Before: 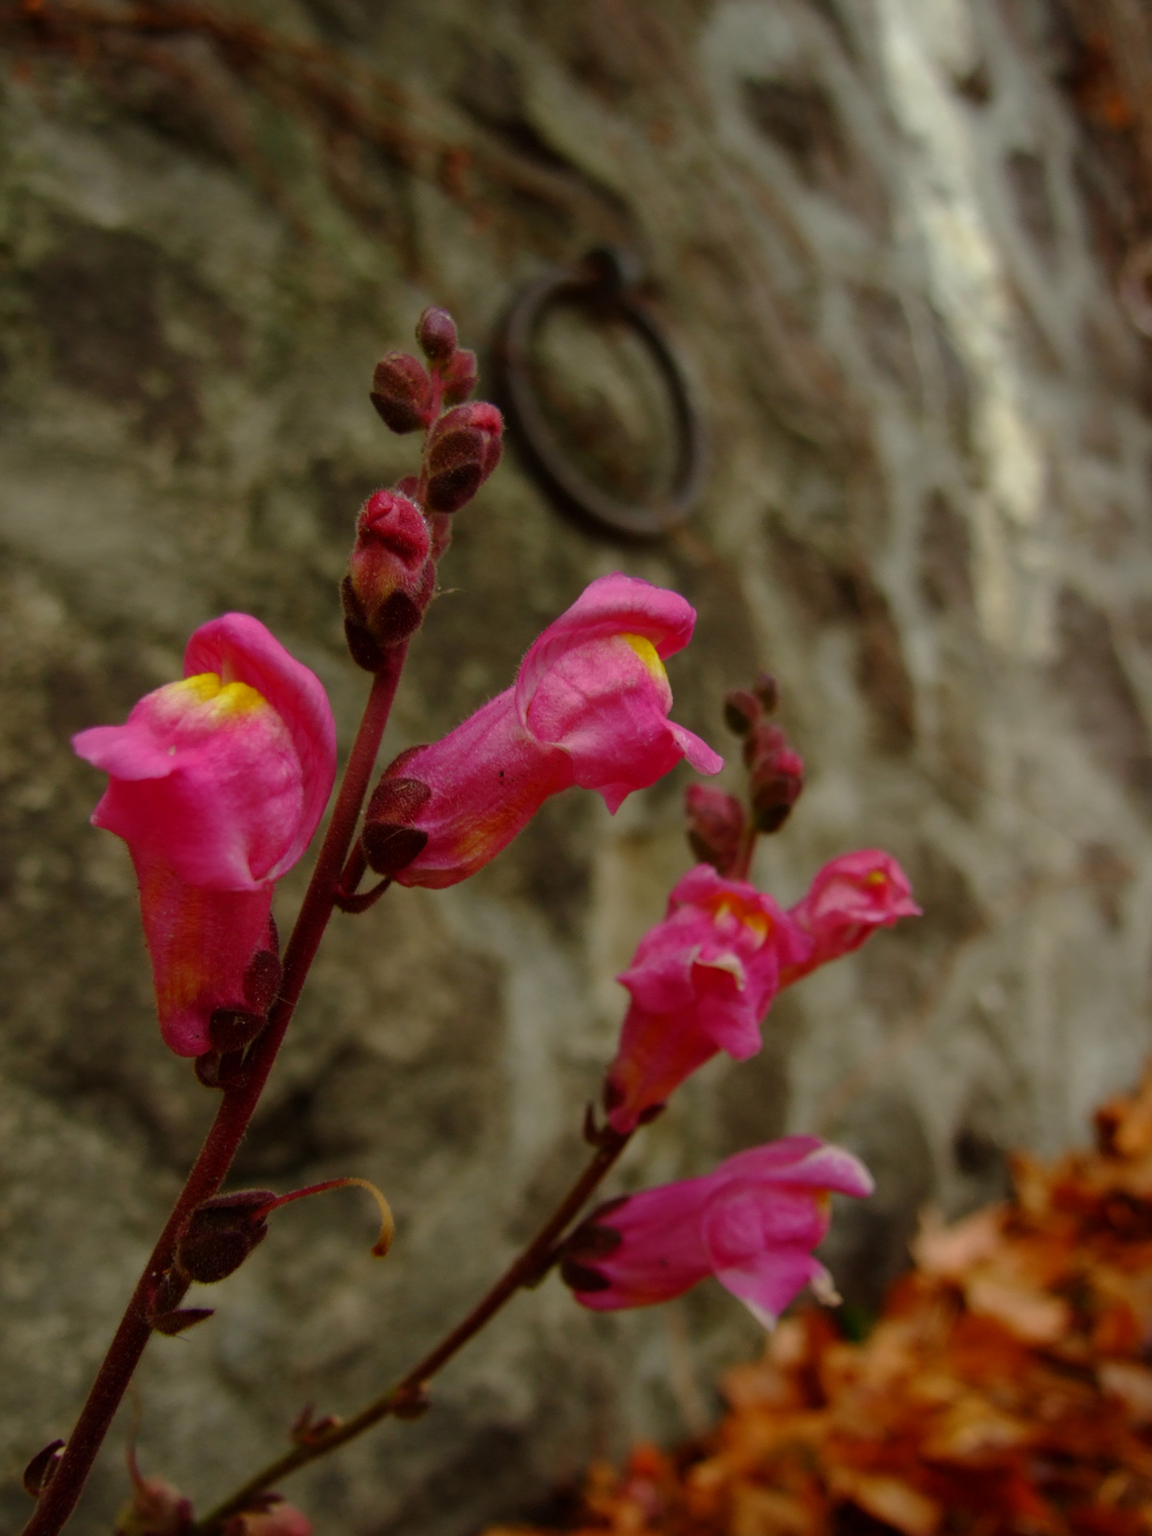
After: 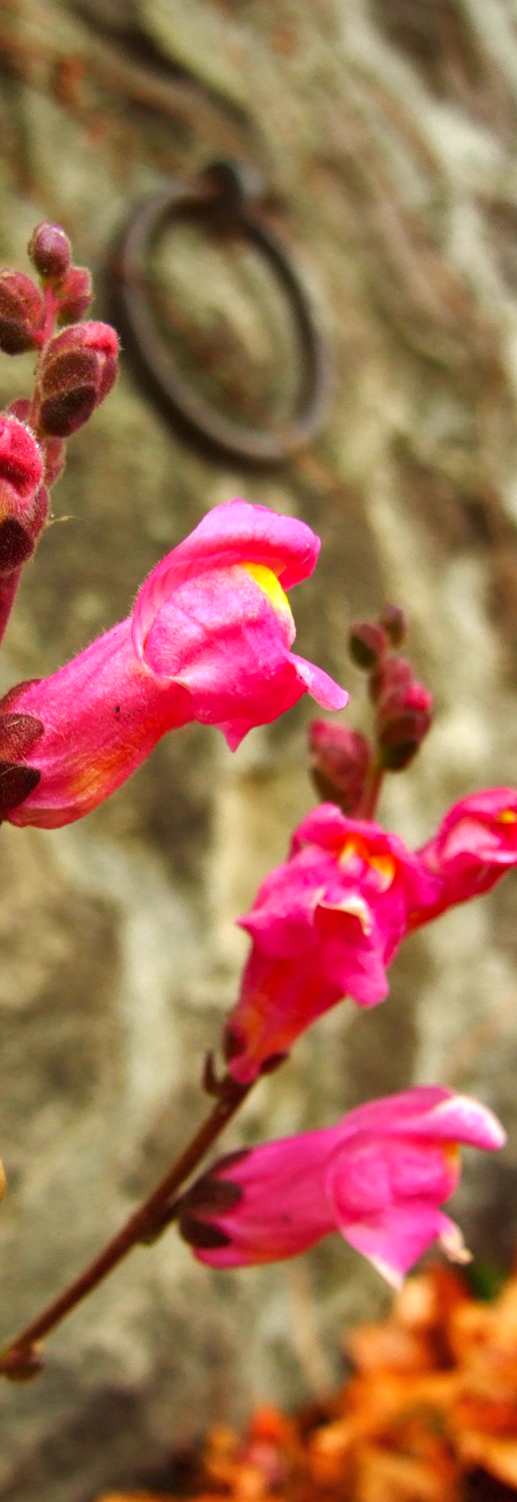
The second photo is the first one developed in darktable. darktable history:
shadows and highlights: shadows 17.35, highlights -83.16, soften with gaussian
exposure: black level correction 0, exposure 1.742 EV, compensate highlight preservation false
crop: left 33.772%, top 6.071%, right 23.09%
